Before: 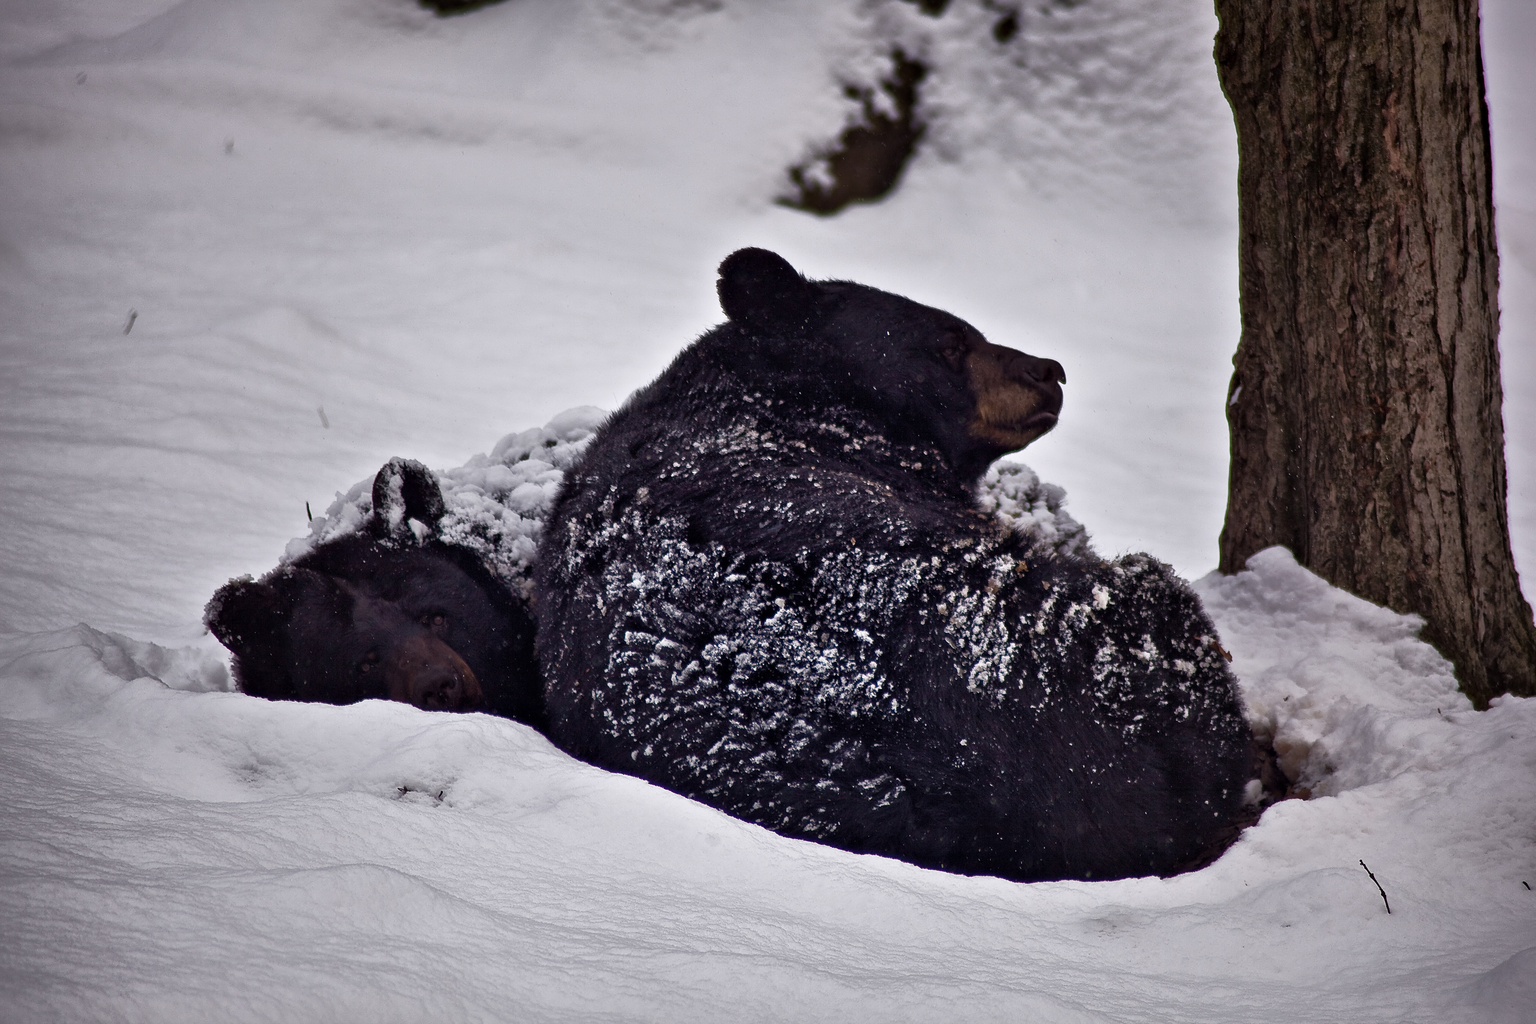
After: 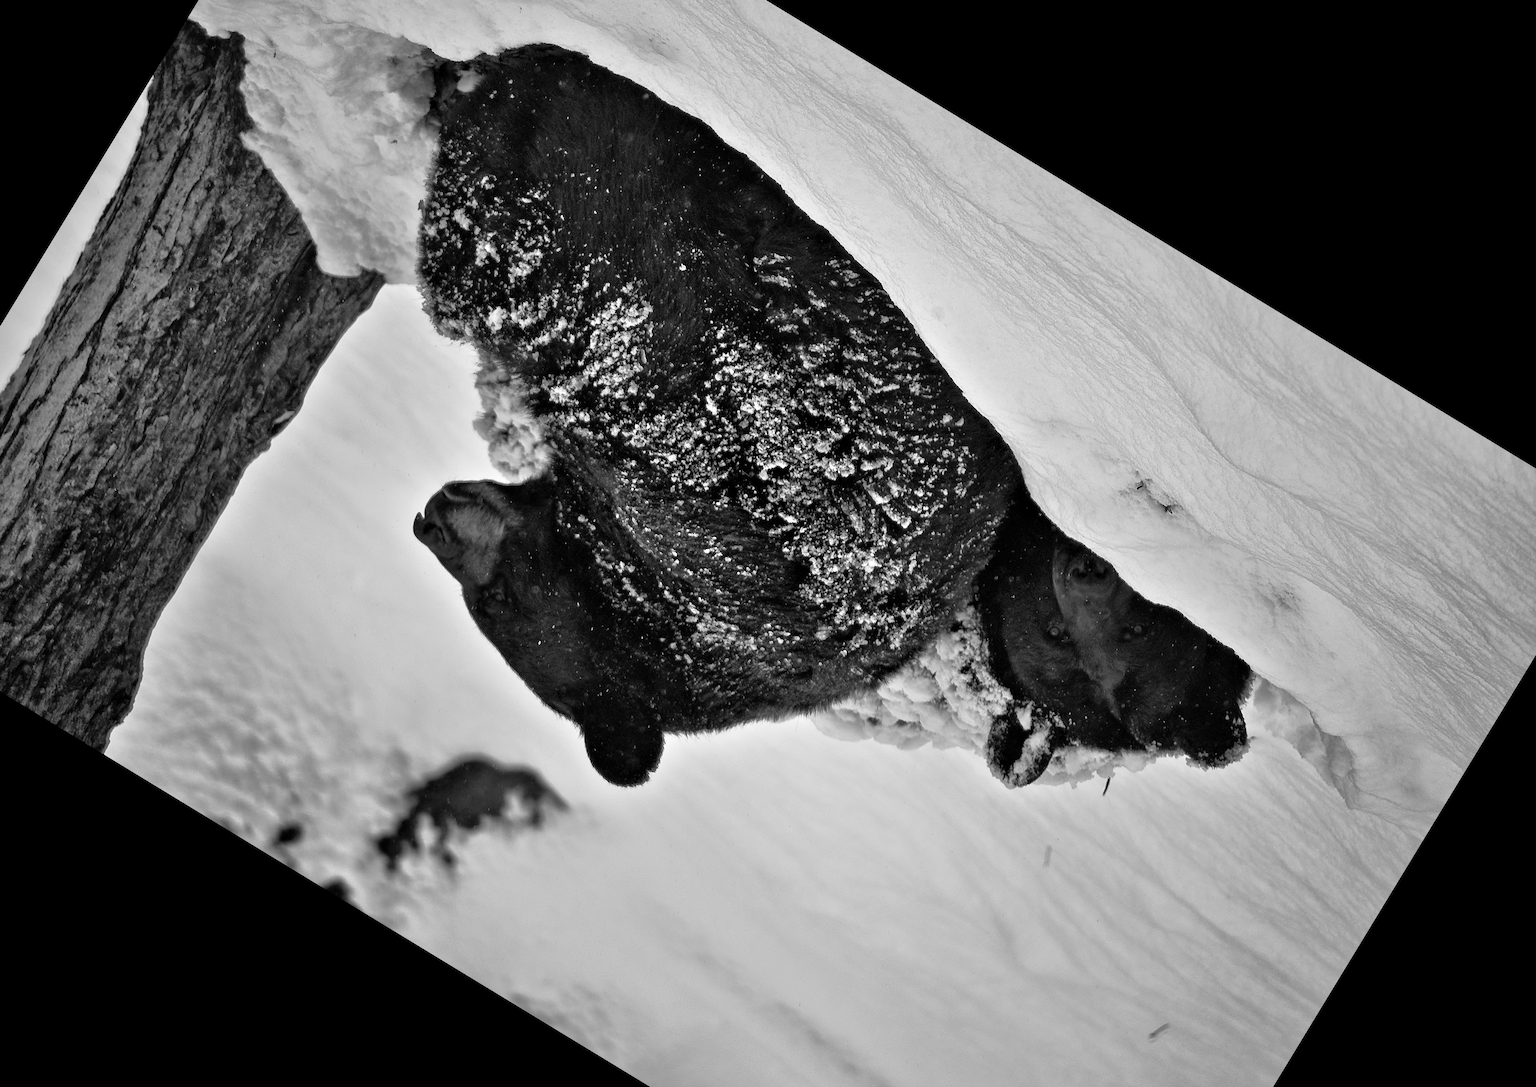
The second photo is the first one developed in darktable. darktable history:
crop and rotate: angle 148.68°, left 9.111%, top 15.603%, right 4.588%, bottom 17.041%
contrast brightness saturation: saturation -1
tone equalizer: -7 EV 0.15 EV, -6 EV 0.6 EV, -5 EV 1.15 EV, -4 EV 1.33 EV, -3 EV 1.15 EV, -2 EV 0.6 EV, -1 EV 0.15 EV, mask exposure compensation -0.5 EV
color balance rgb: perceptual saturation grading › global saturation 20%, perceptual saturation grading › highlights -25%, perceptual saturation grading › shadows 25%
